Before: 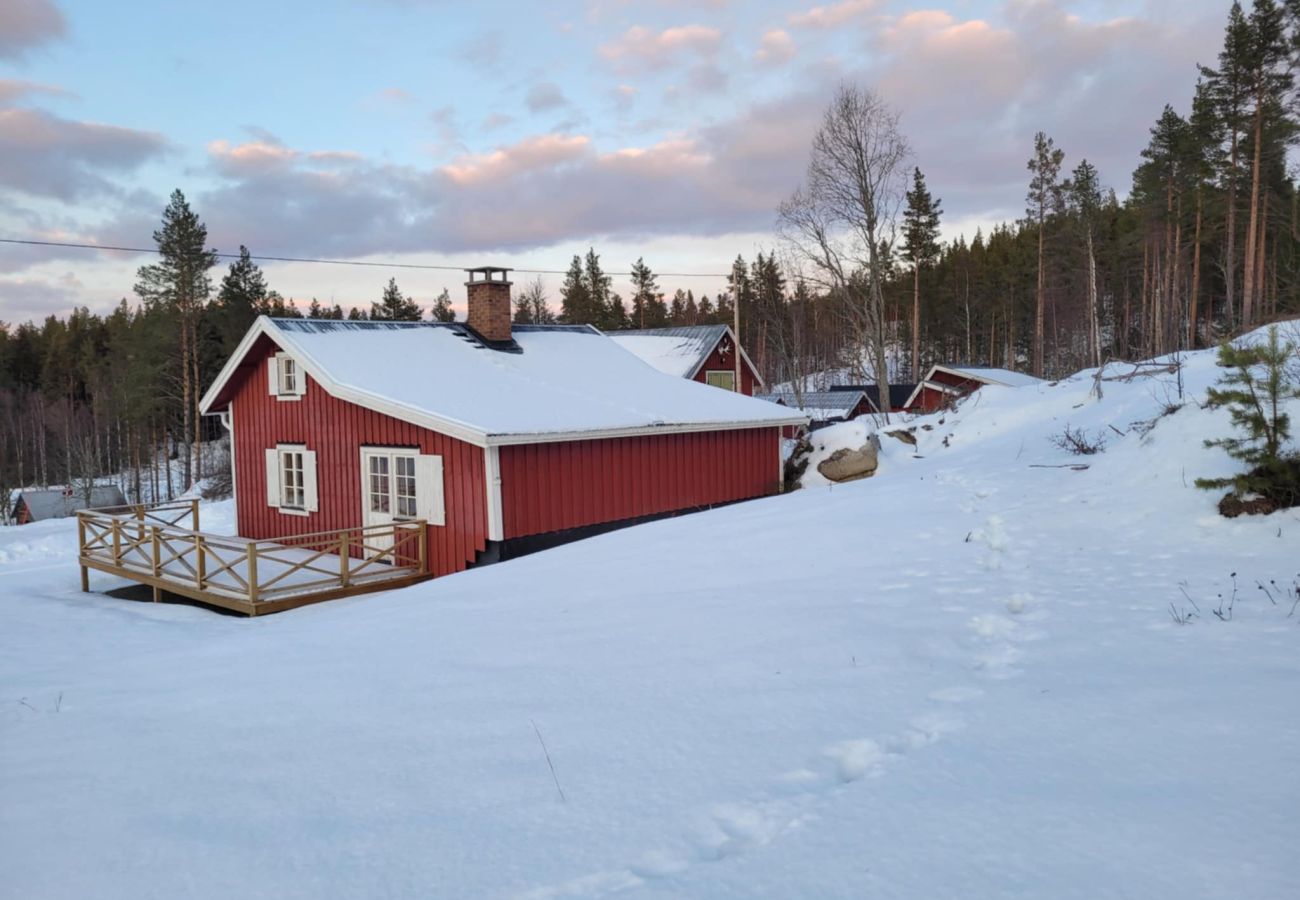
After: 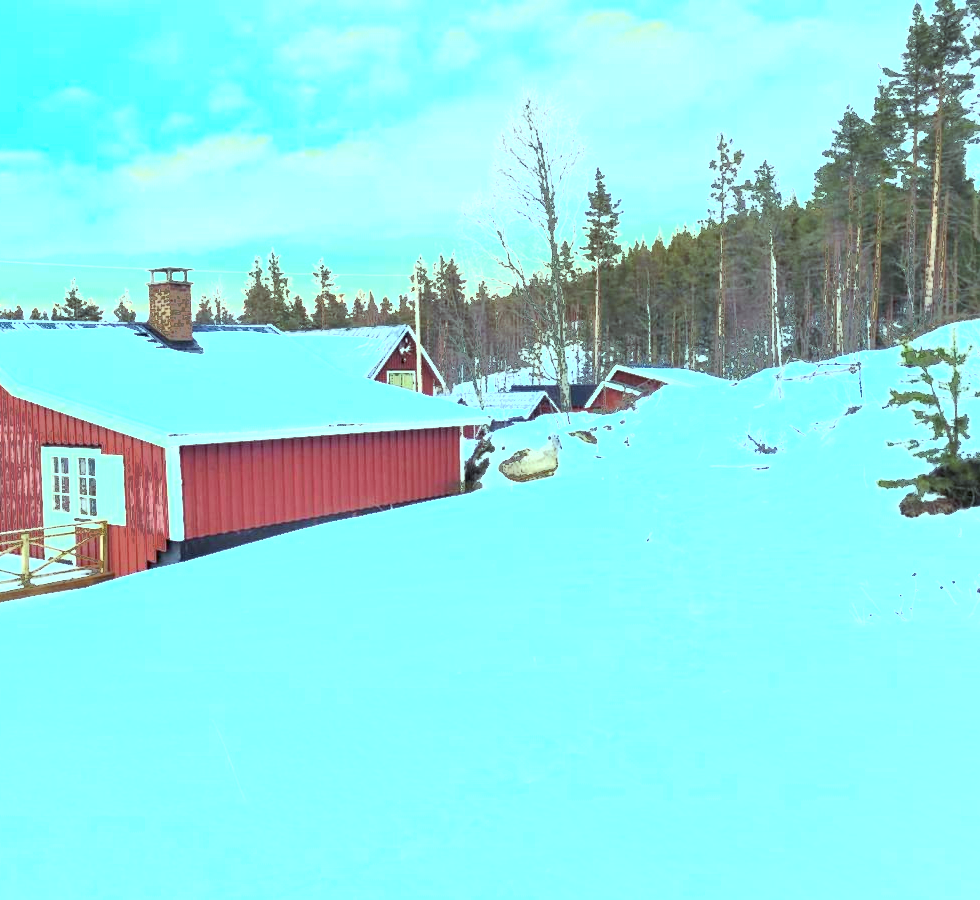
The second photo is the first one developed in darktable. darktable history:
color balance: mode lift, gamma, gain (sRGB), lift [0.997, 0.979, 1.021, 1.011], gamma [1, 1.084, 0.916, 0.998], gain [1, 0.87, 1.13, 1.101], contrast 4.55%, contrast fulcrum 38.24%, output saturation 104.09%
exposure: exposure 2.003 EV, compensate highlight preservation false
crop and rotate: left 24.6%
fill light: exposure -0.73 EV, center 0.69, width 2.2
